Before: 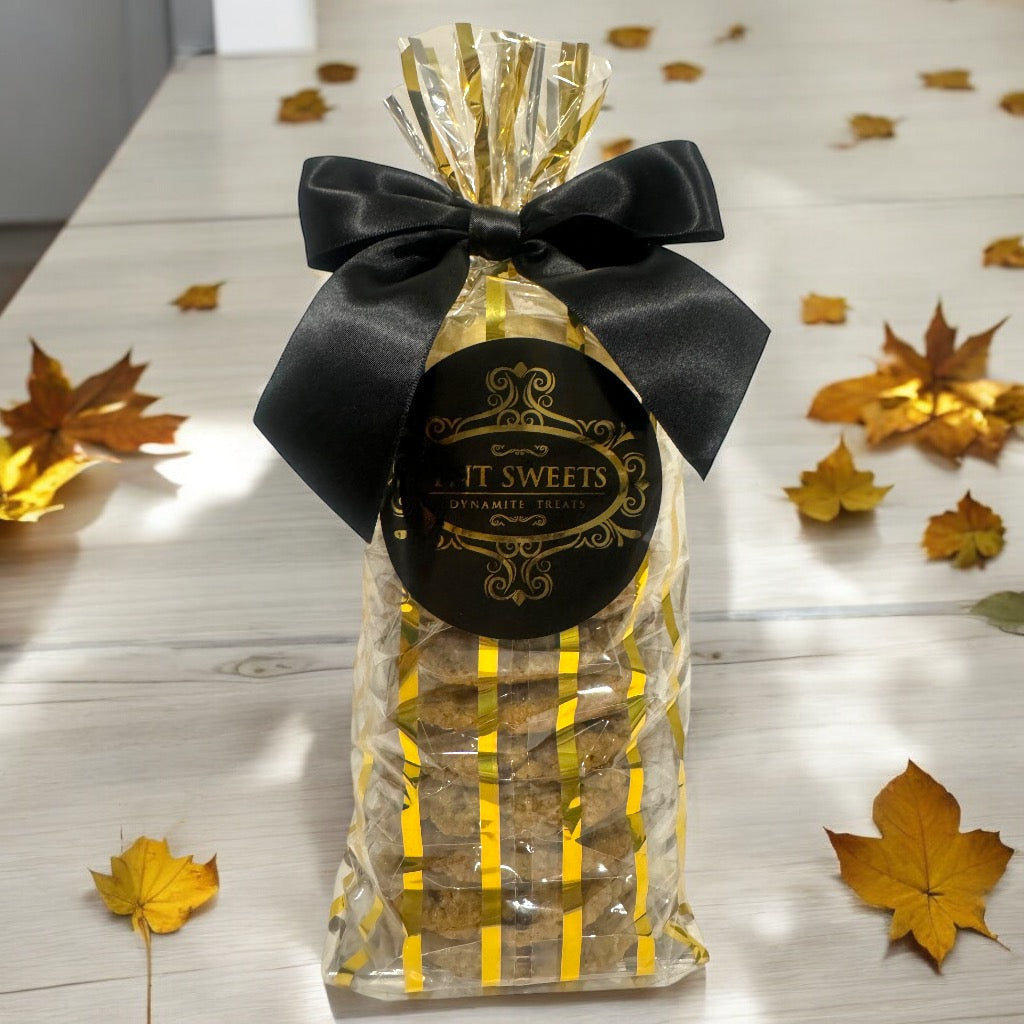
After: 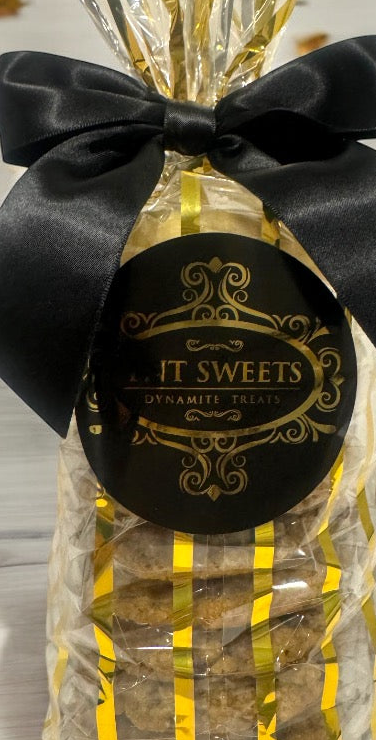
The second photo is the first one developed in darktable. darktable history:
crop and rotate: left 29.867%, top 10.326%, right 33.334%, bottom 17.356%
